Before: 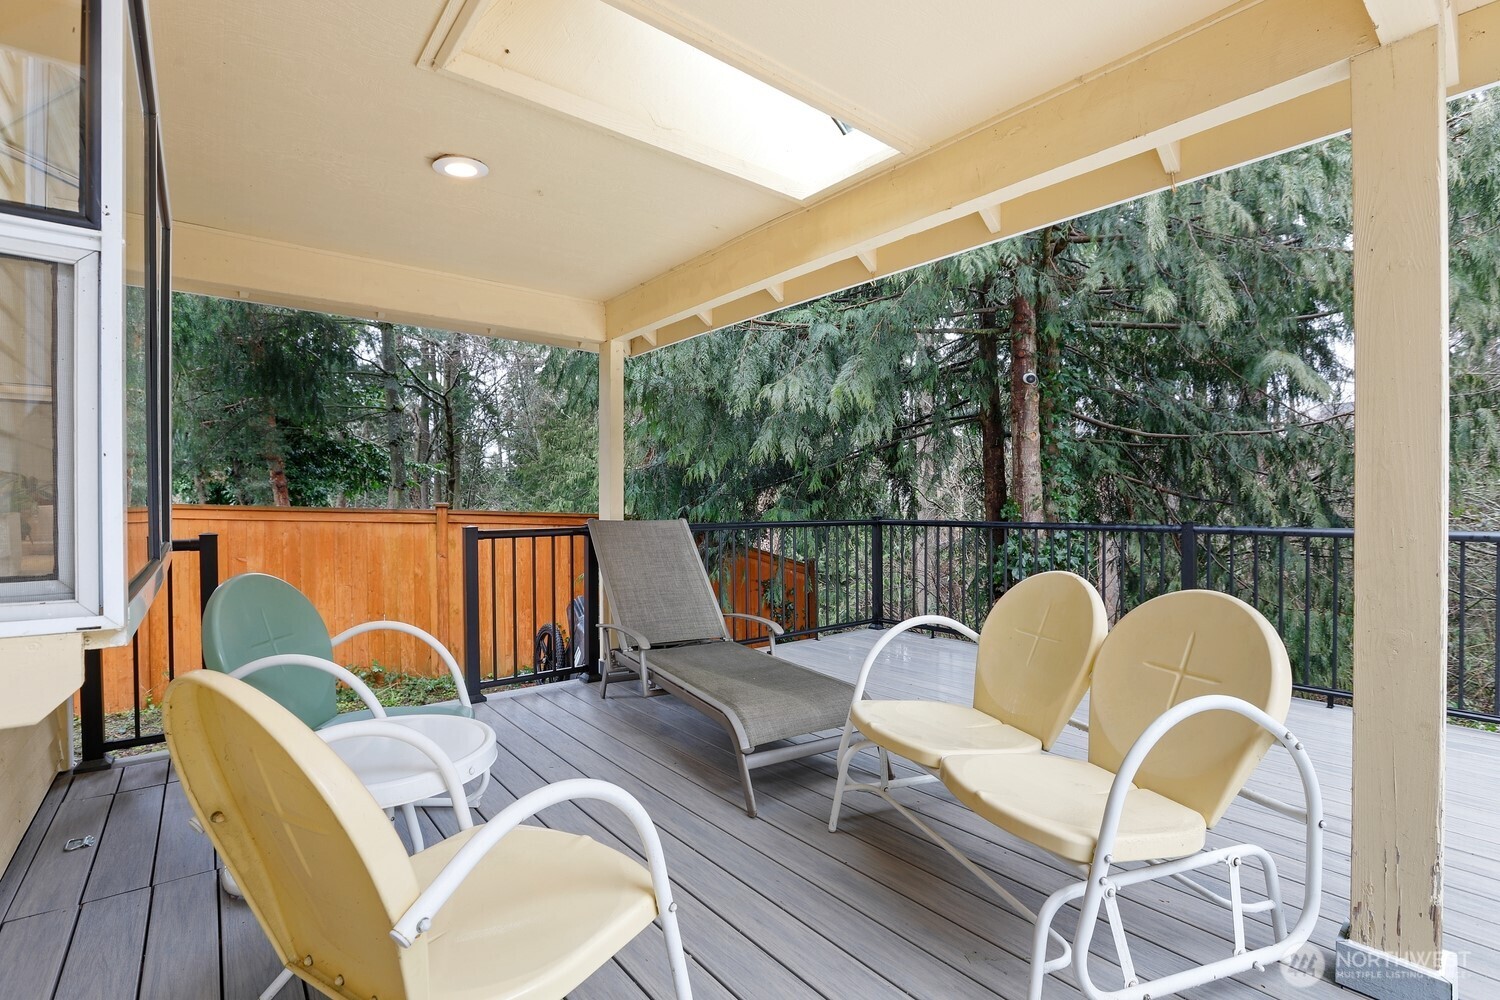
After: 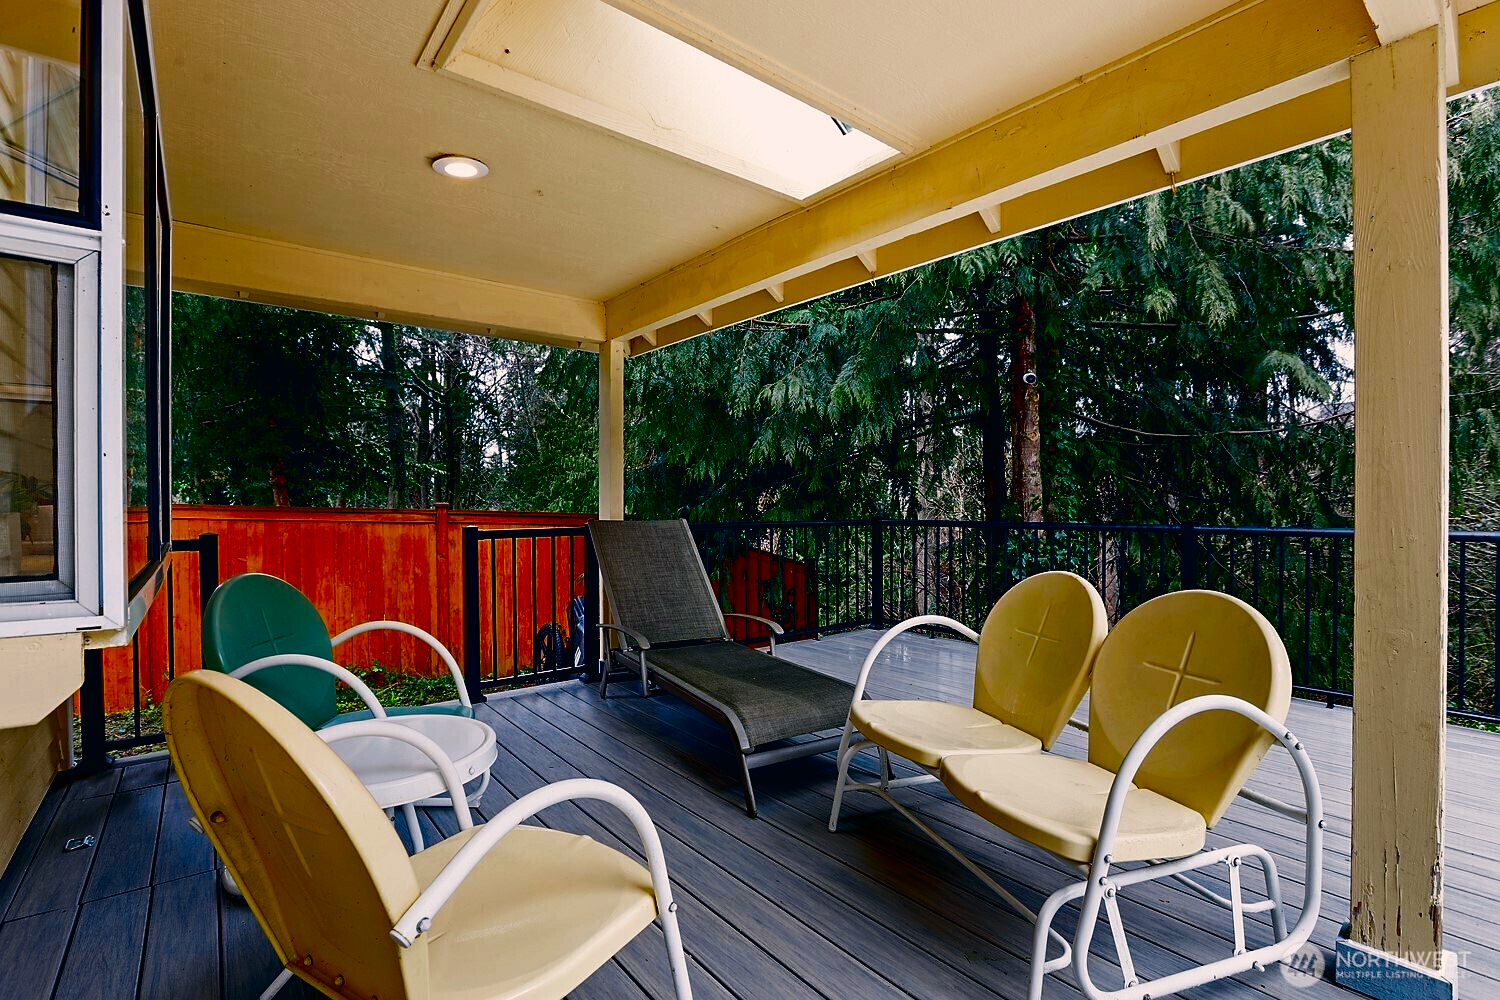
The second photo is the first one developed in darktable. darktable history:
color correction: highlights a* 5.42, highlights b* 5.28, shadows a* -4.47, shadows b* -5.02
filmic rgb: black relative exposure -5 EV, white relative exposure 3.2 EV, hardness 3.47, contrast 1.198, highlights saturation mix -30.52%
tone equalizer: -8 EV -0.445 EV, -7 EV -0.405 EV, -6 EV -0.371 EV, -5 EV -0.202 EV, -3 EV 0.253 EV, -2 EV 0.361 EV, -1 EV 0.387 EV, +0 EV 0.432 EV, edges refinement/feathering 500, mask exposure compensation -1.57 EV, preserve details no
contrast brightness saturation: brightness -0.989, saturation 0.984
sharpen: radius 1.835, amount 0.413, threshold 1.291
